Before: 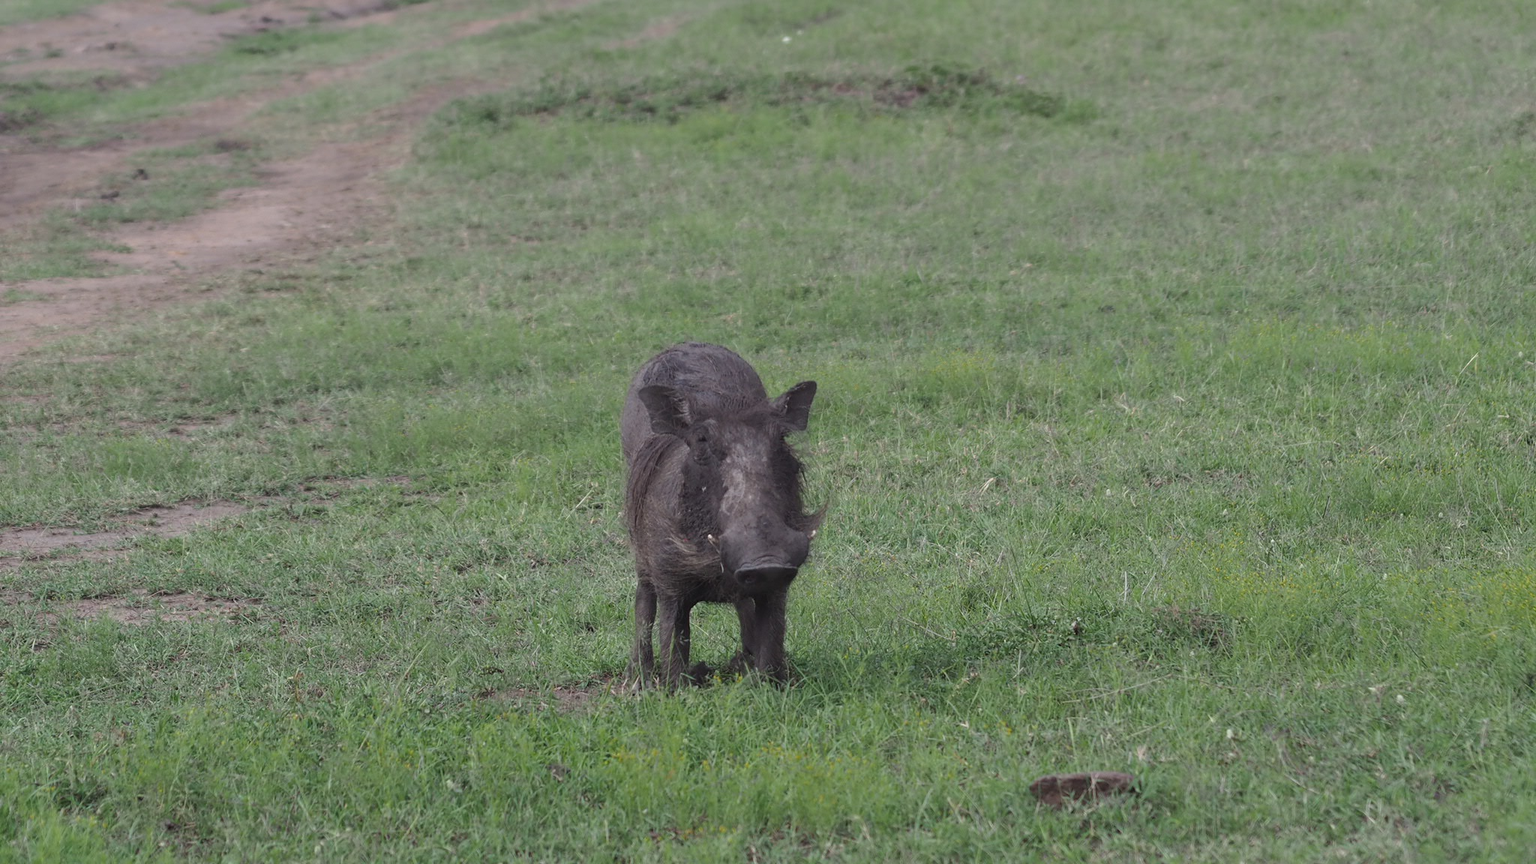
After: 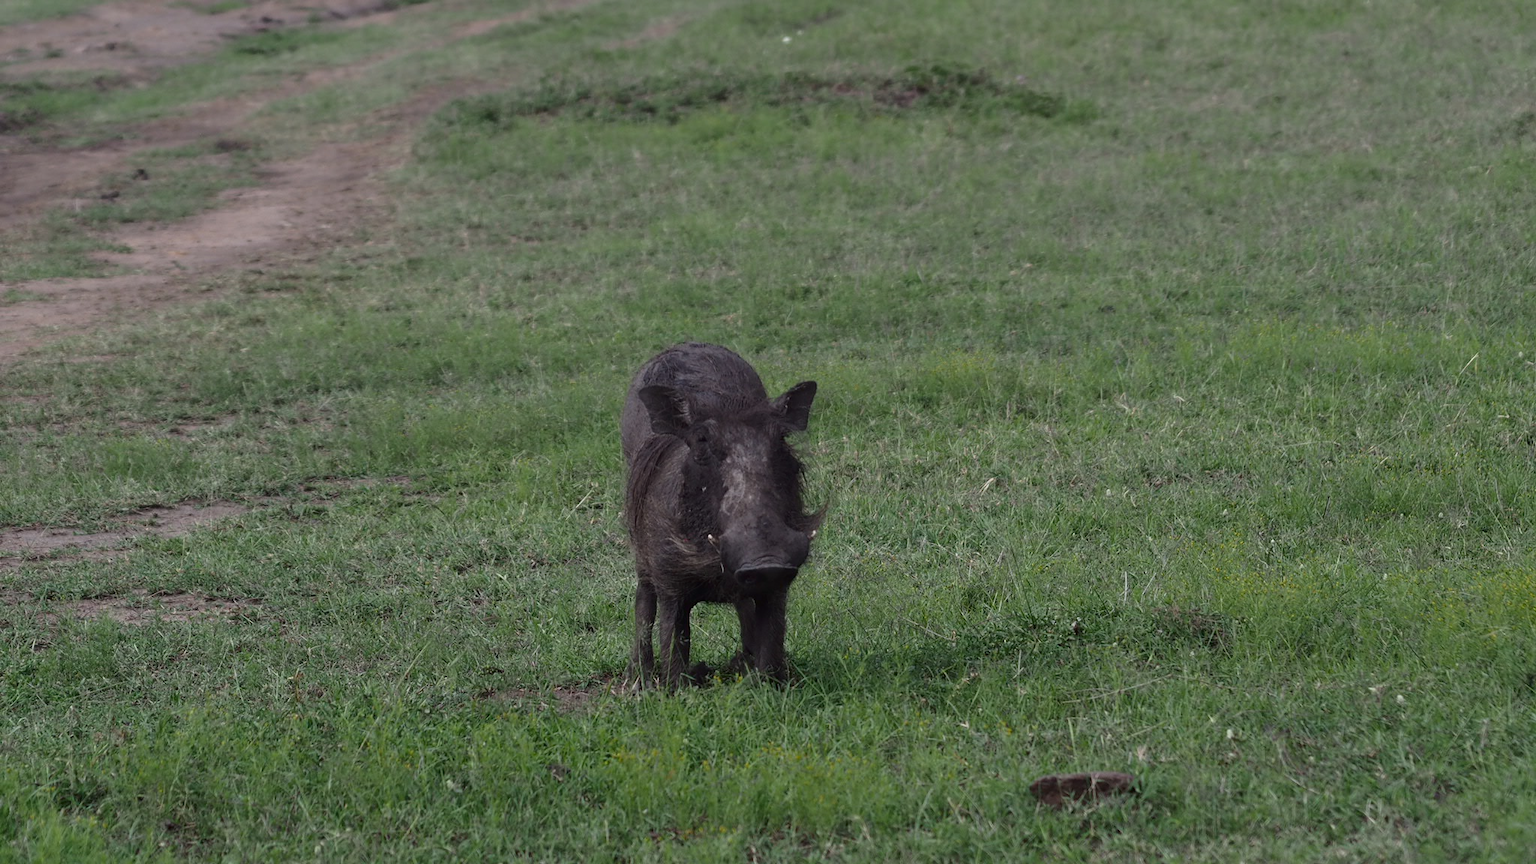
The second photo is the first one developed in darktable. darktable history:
tone curve: curves: ch0 [(0, 0) (0.153, 0.06) (1, 1)], color space Lab, independent channels, preserve colors none
